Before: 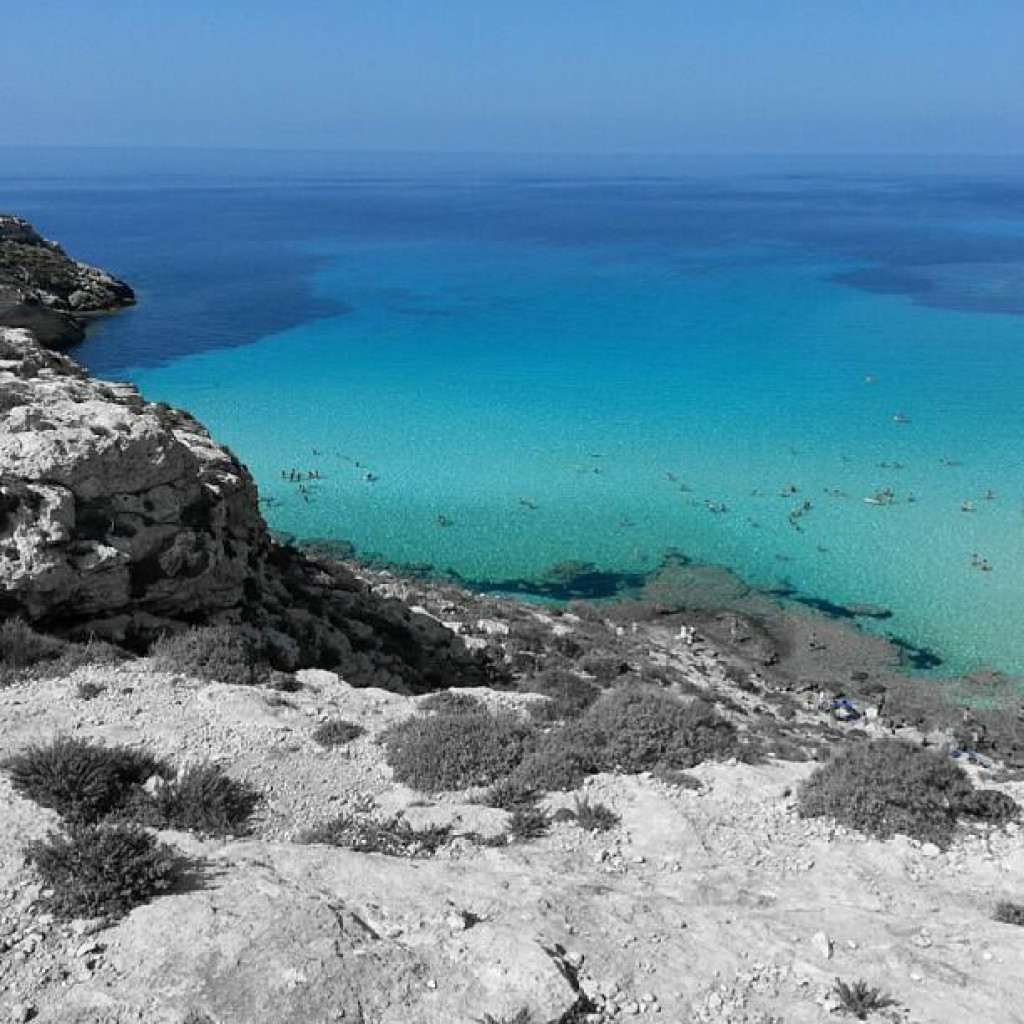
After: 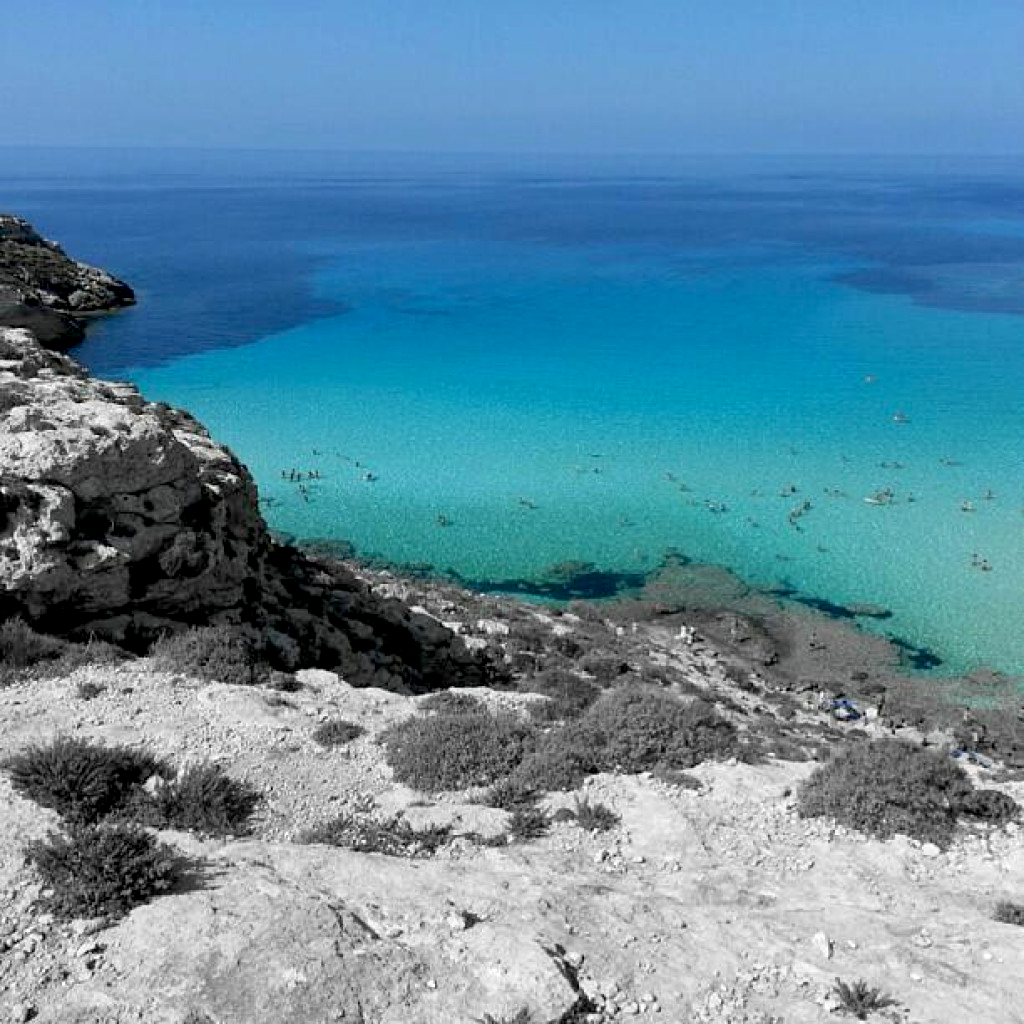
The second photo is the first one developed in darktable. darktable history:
exposure: black level correction 0.007, exposure 0.092 EV, compensate highlight preservation false
